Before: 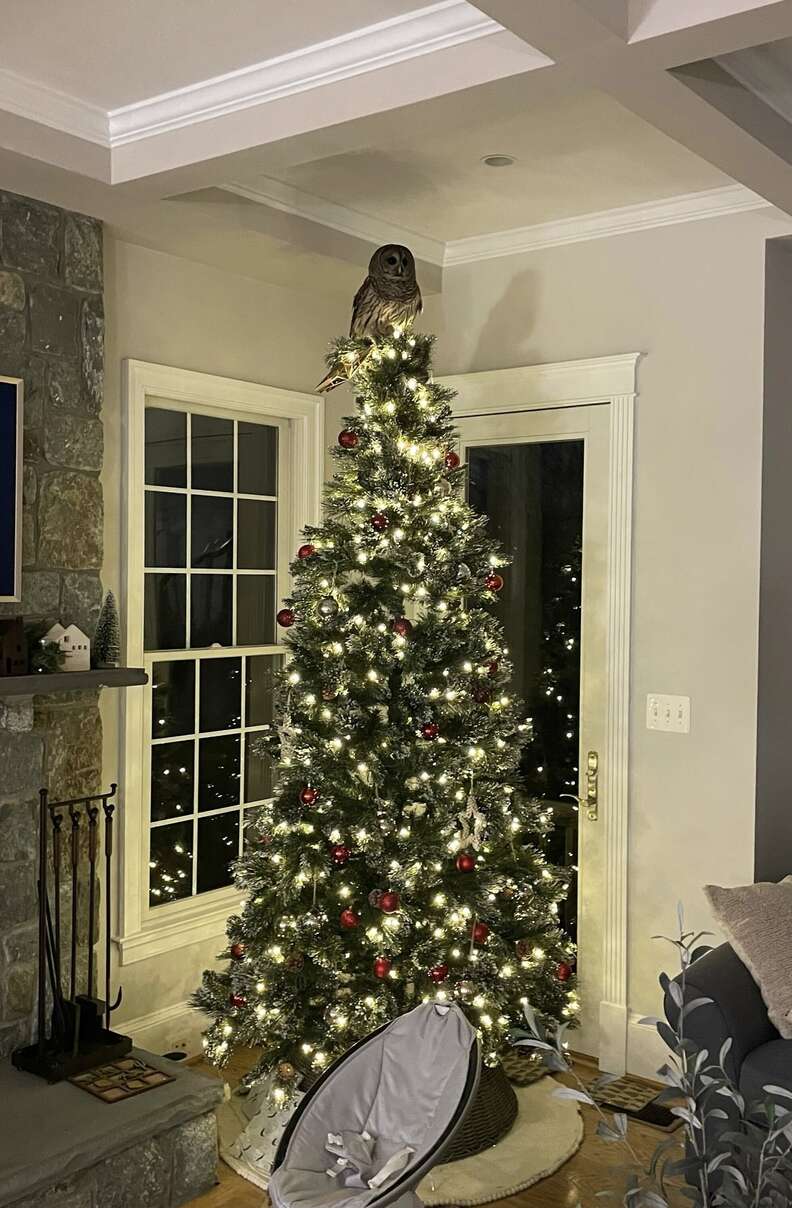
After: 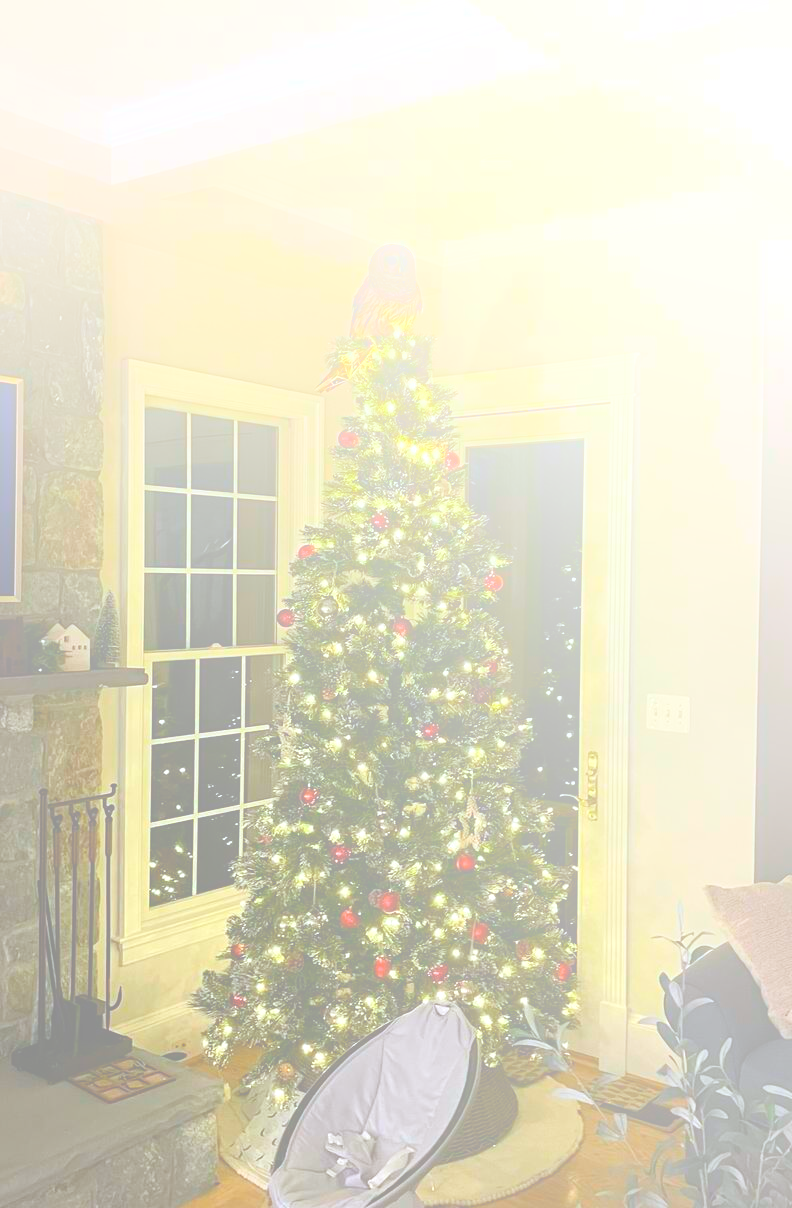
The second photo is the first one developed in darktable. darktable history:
bloom: size 70%, threshold 25%, strength 70%
tone equalizer: -8 EV -0.417 EV, -7 EV -0.389 EV, -6 EV -0.333 EV, -5 EV -0.222 EV, -3 EV 0.222 EV, -2 EV 0.333 EV, -1 EV 0.389 EV, +0 EV 0.417 EV, edges refinement/feathering 500, mask exposure compensation -1.57 EV, preserve details no
white balance: red 0.967, blue 1.049
